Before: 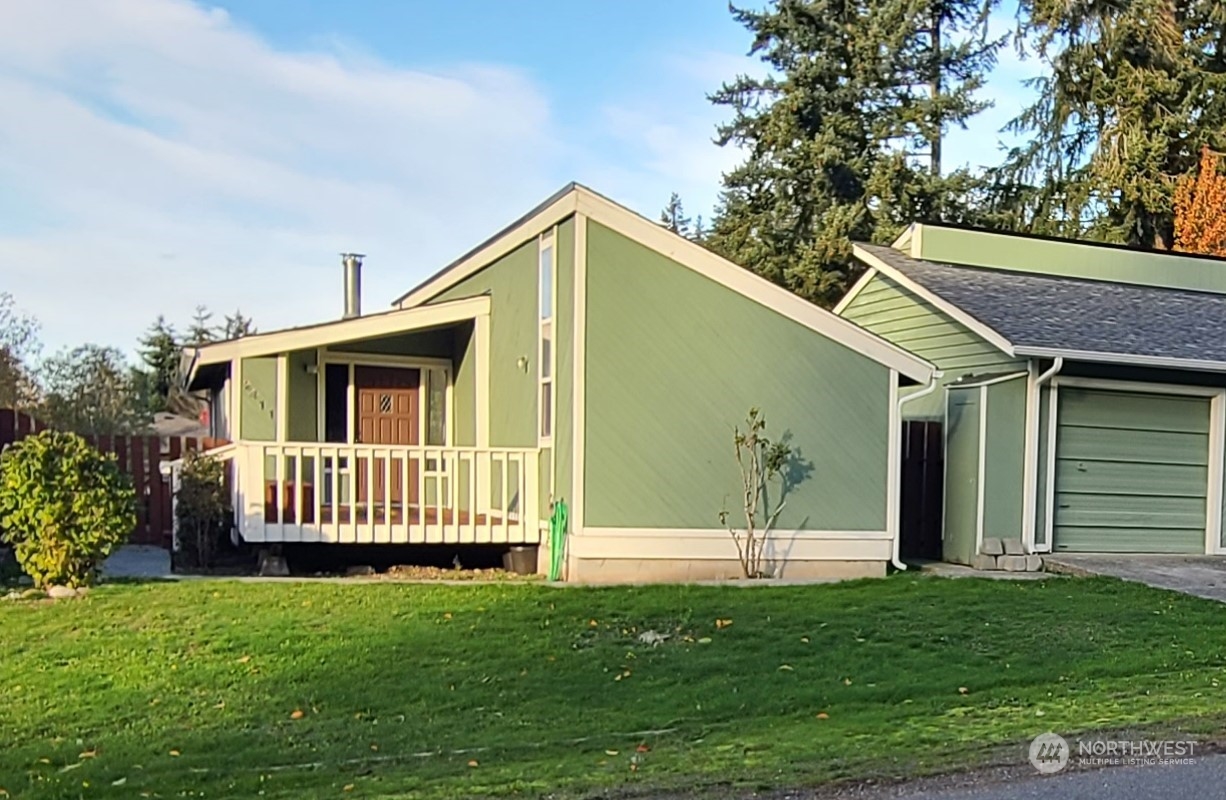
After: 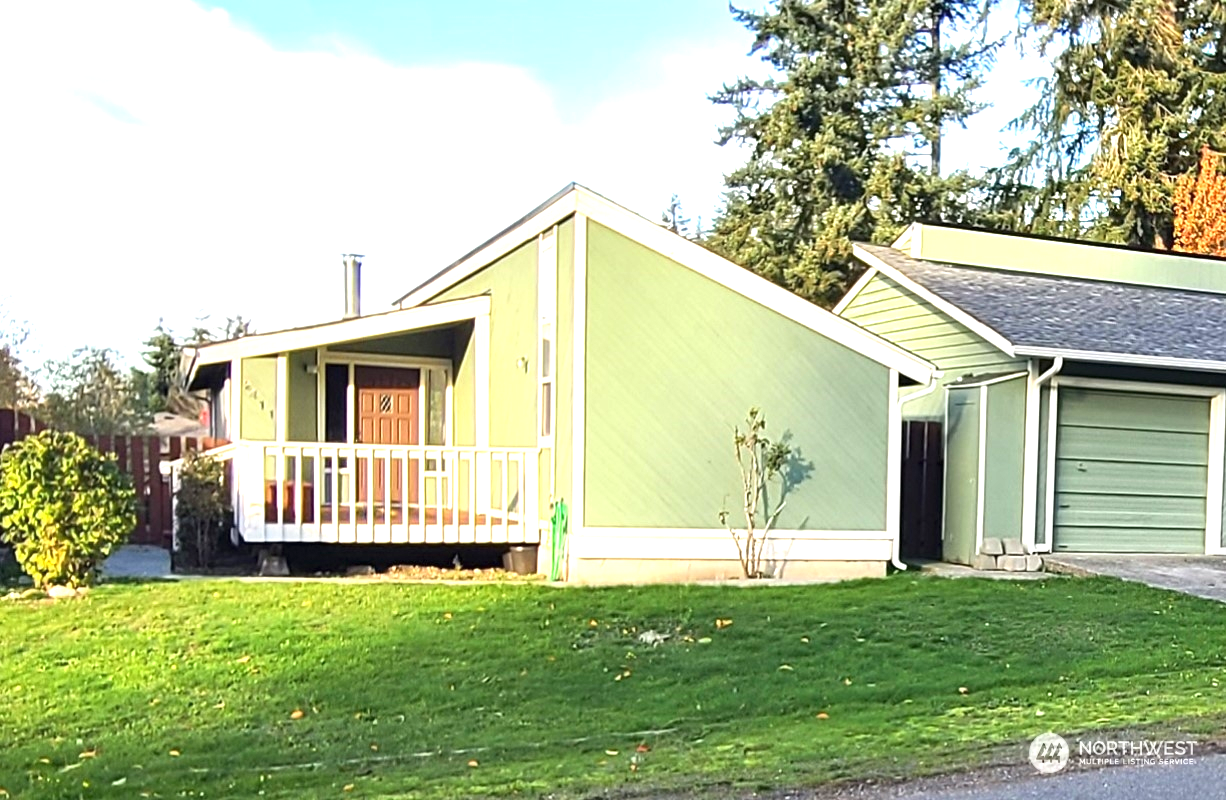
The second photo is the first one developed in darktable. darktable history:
exposure: black level correction 0, exposure 1.177 EV, compensate highlight preservation false
